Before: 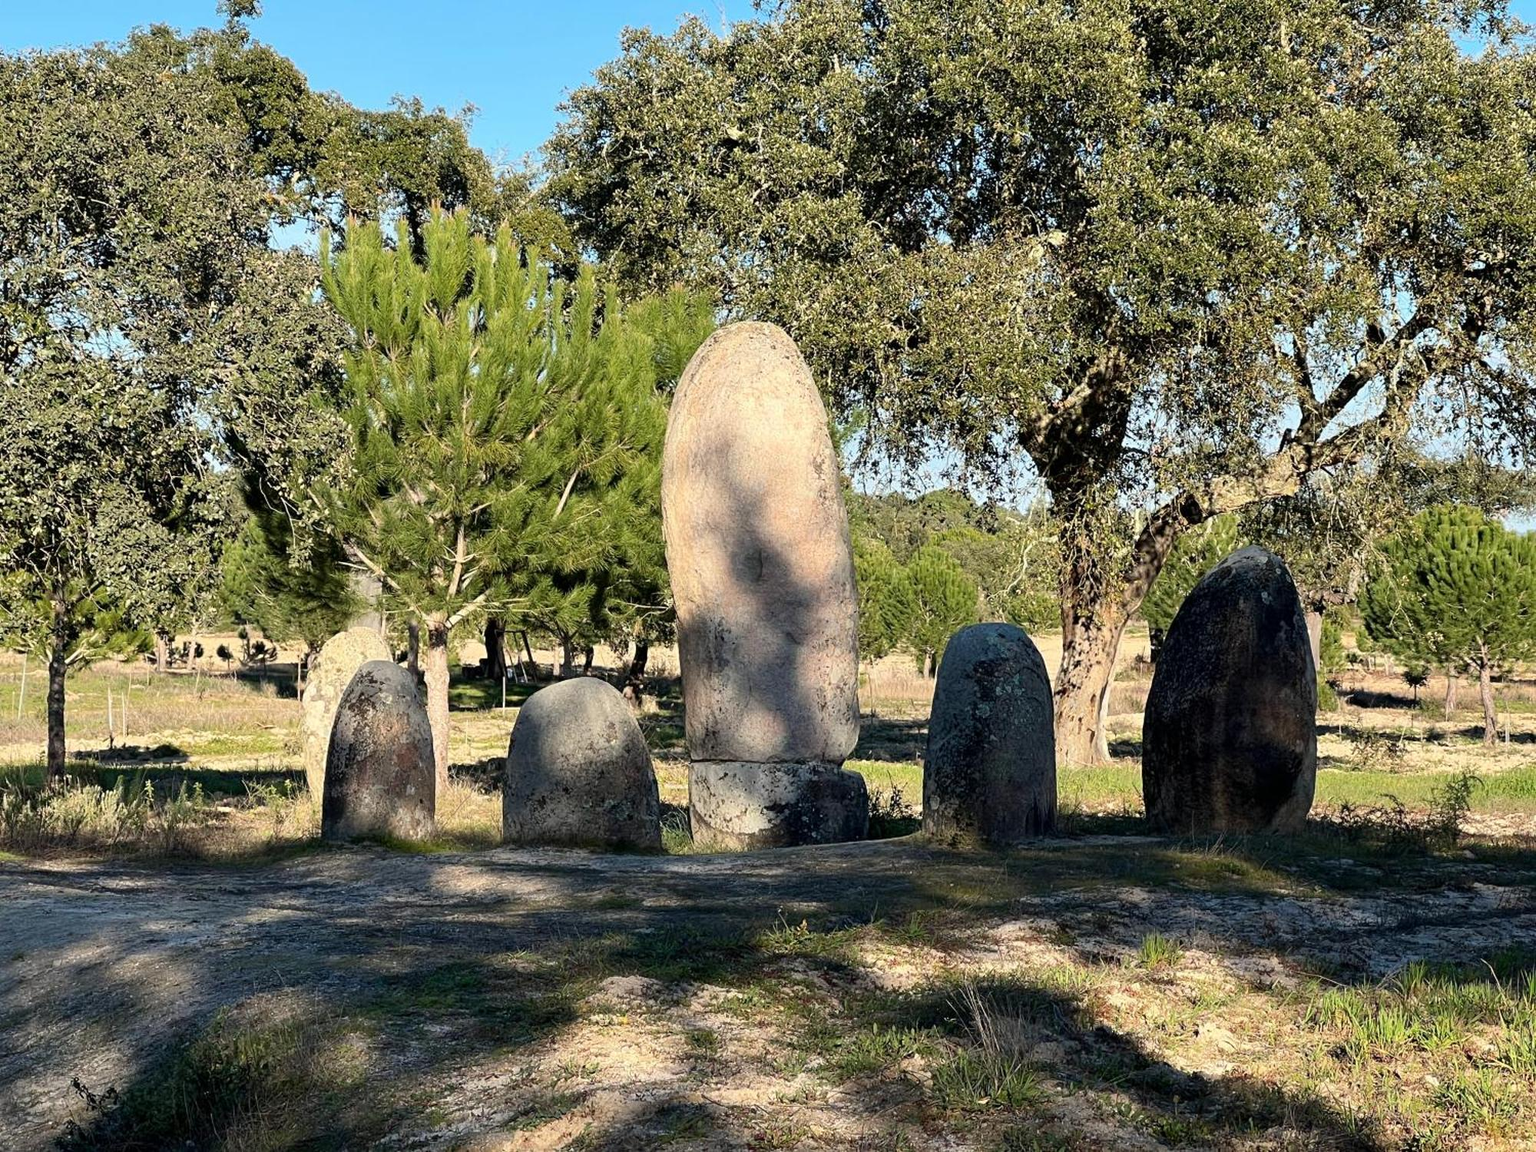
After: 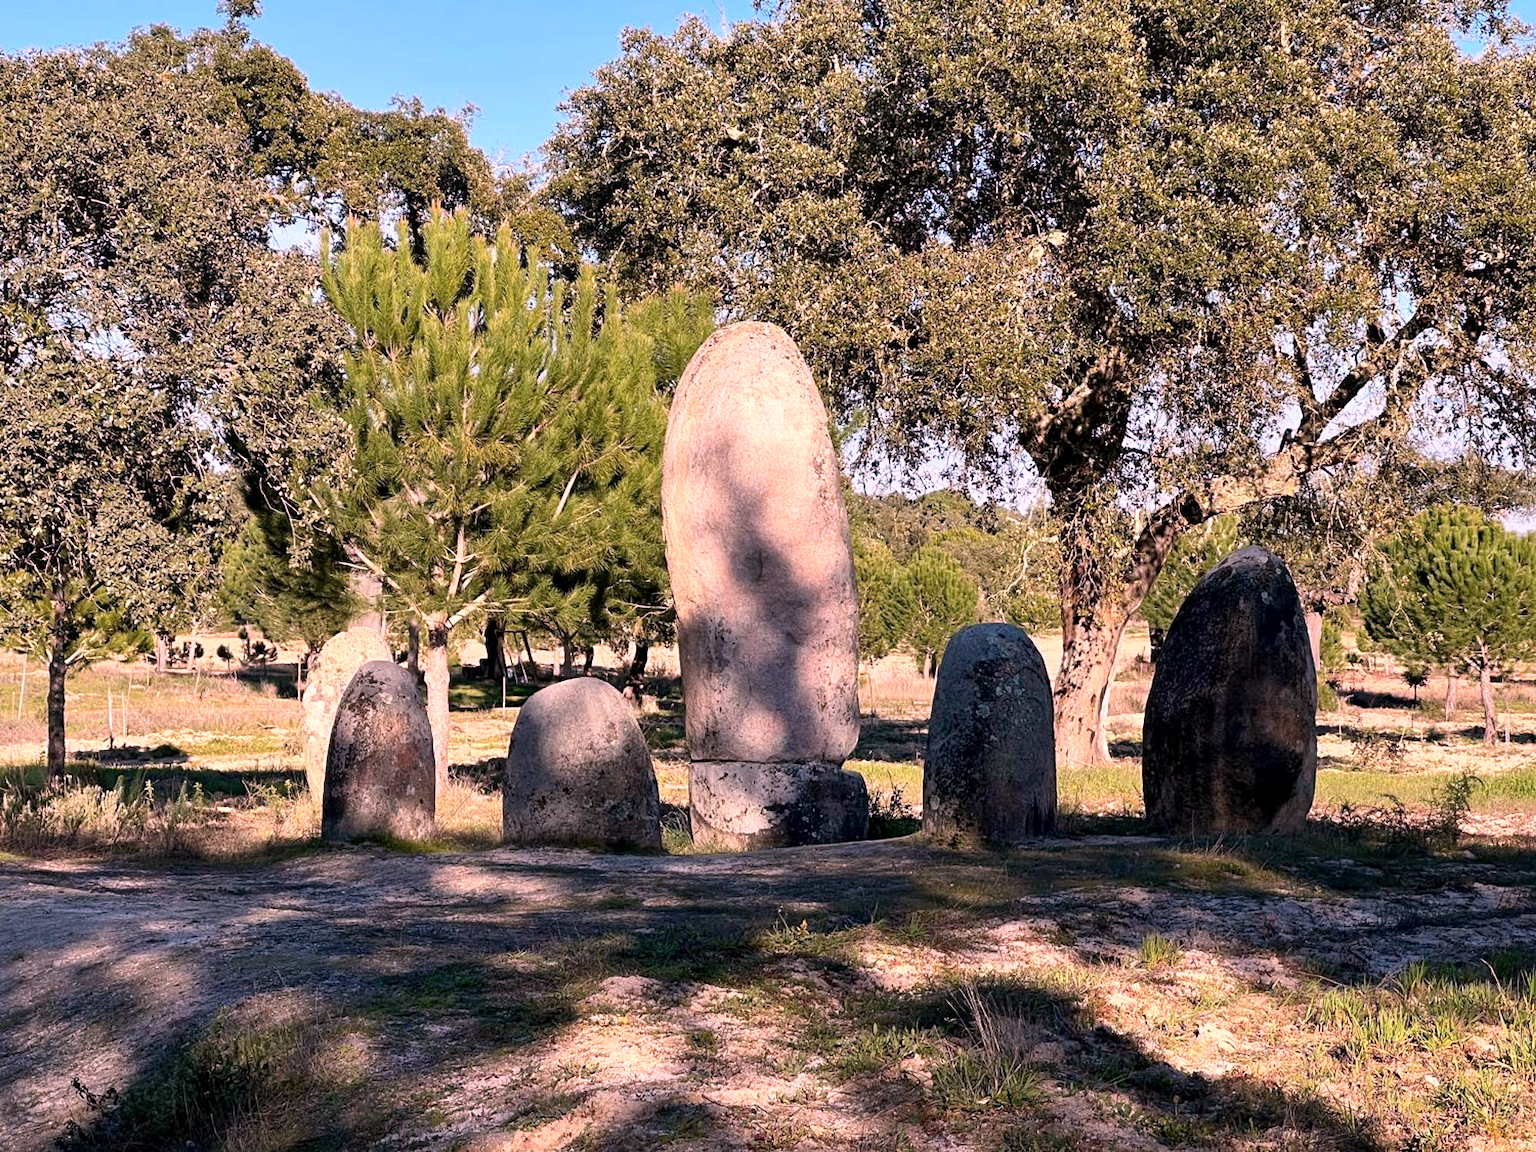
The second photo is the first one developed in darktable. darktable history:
local contrast: mode bilateral grid, contrast 20, coarseness 50, detail 120%, midtone range 0.2
white balance: red 1.188, blue 1.11
